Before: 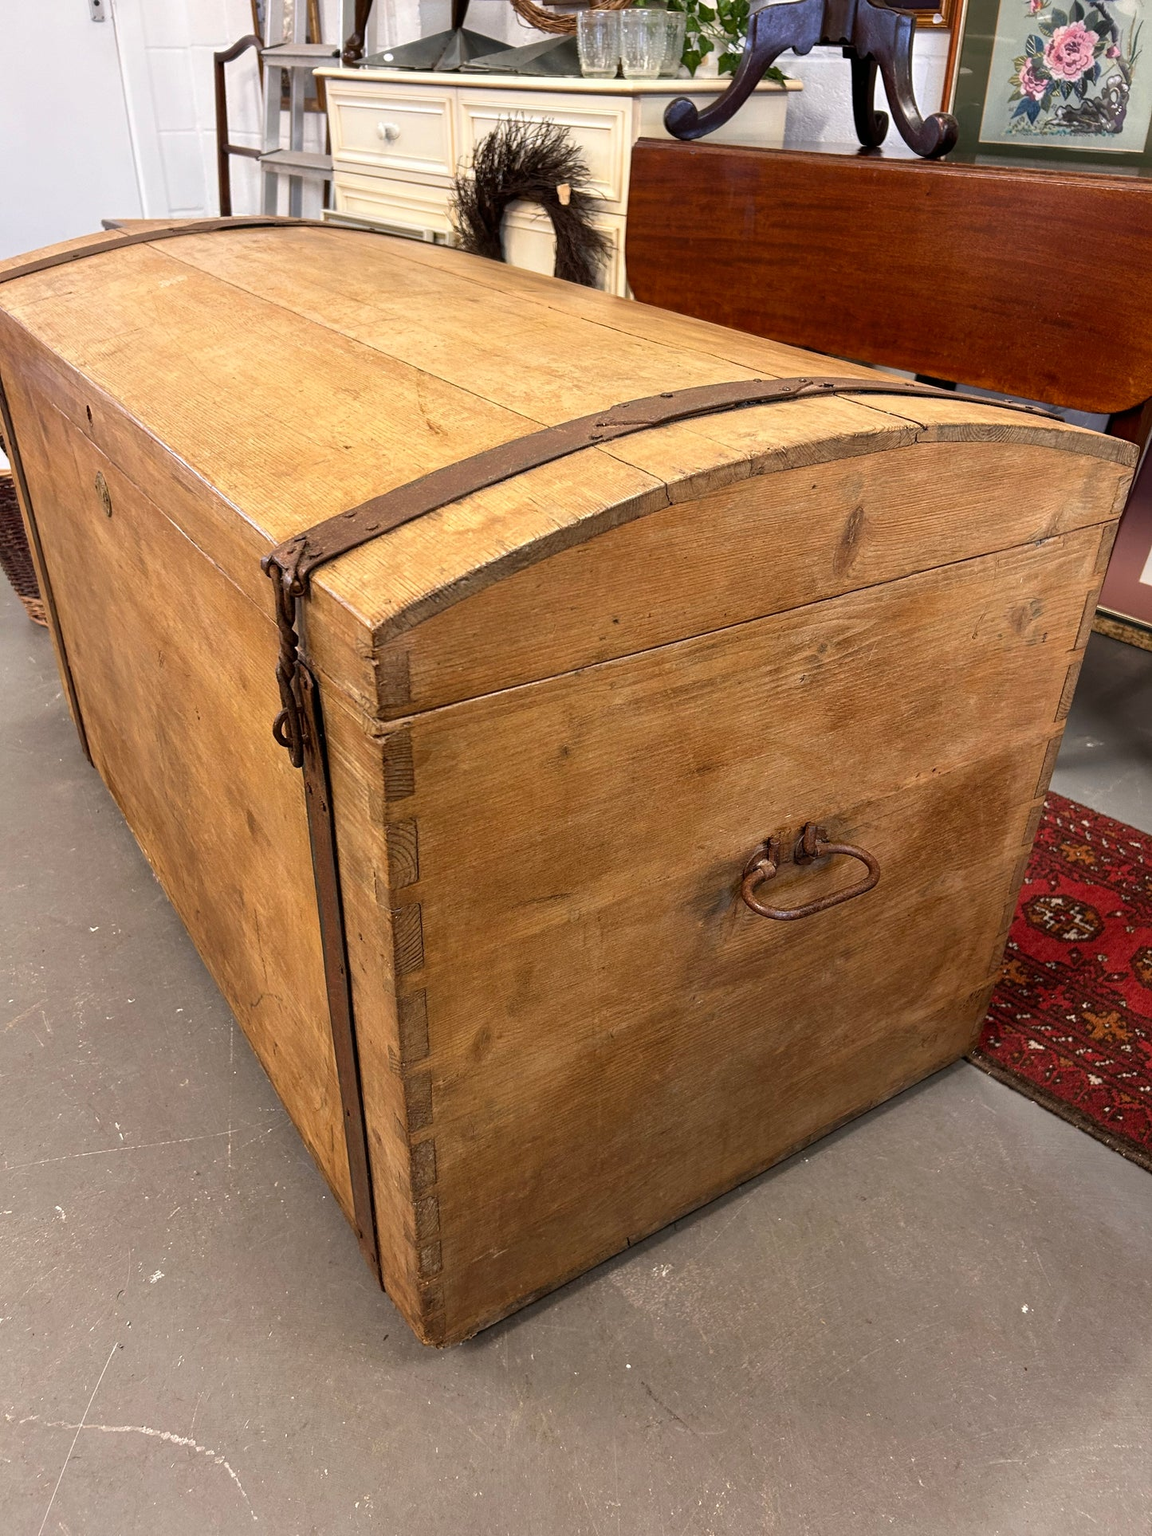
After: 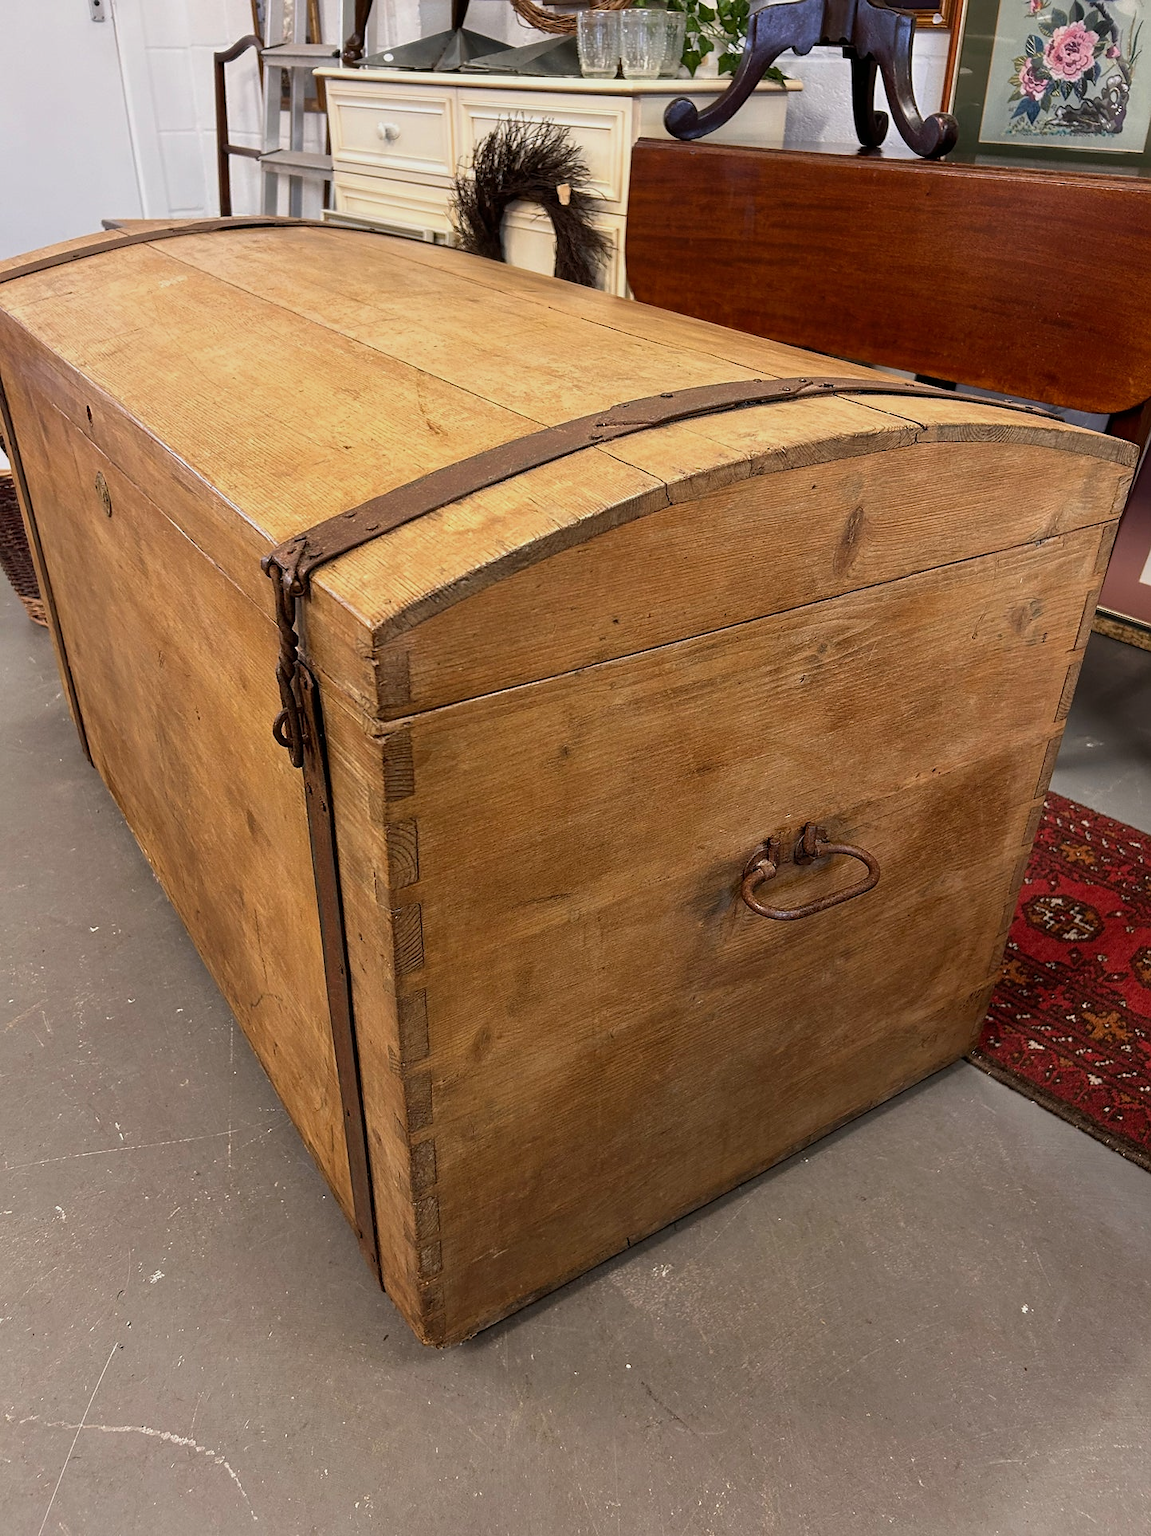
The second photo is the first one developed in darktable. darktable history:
exposure: exposure -0.313 EV, compensate exposure bias true, compensate highlight preservation false
sharpen: radius 1.051, threshold 1.111
